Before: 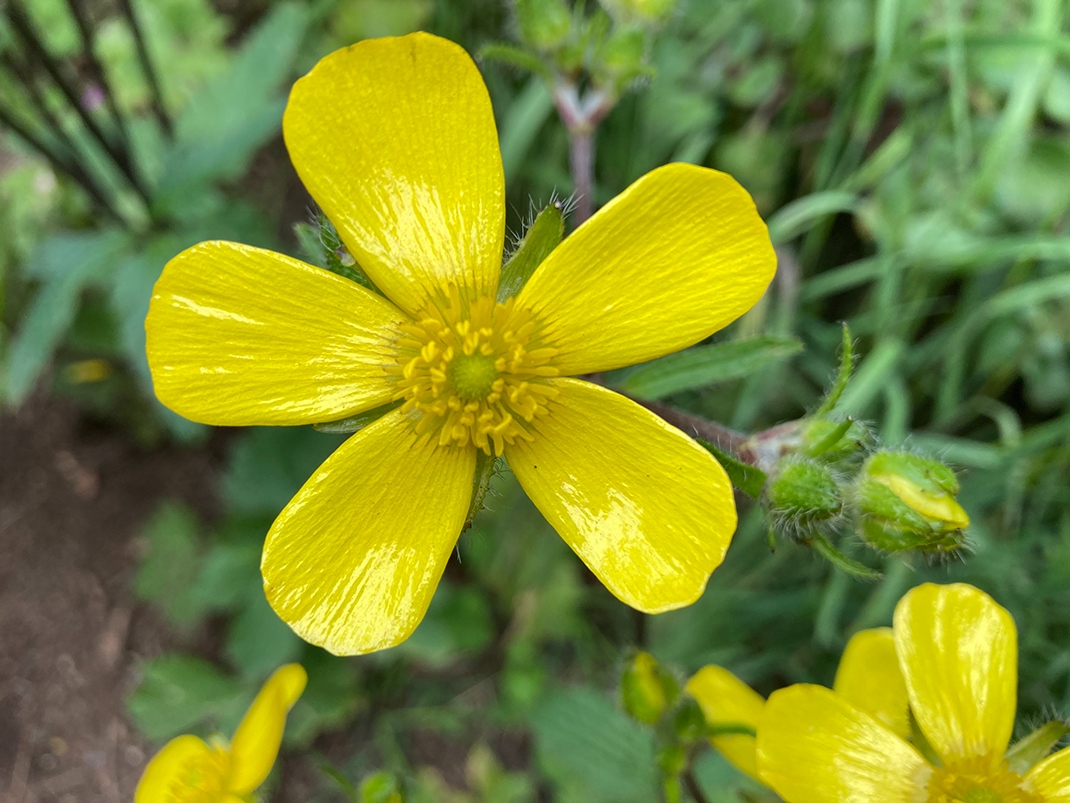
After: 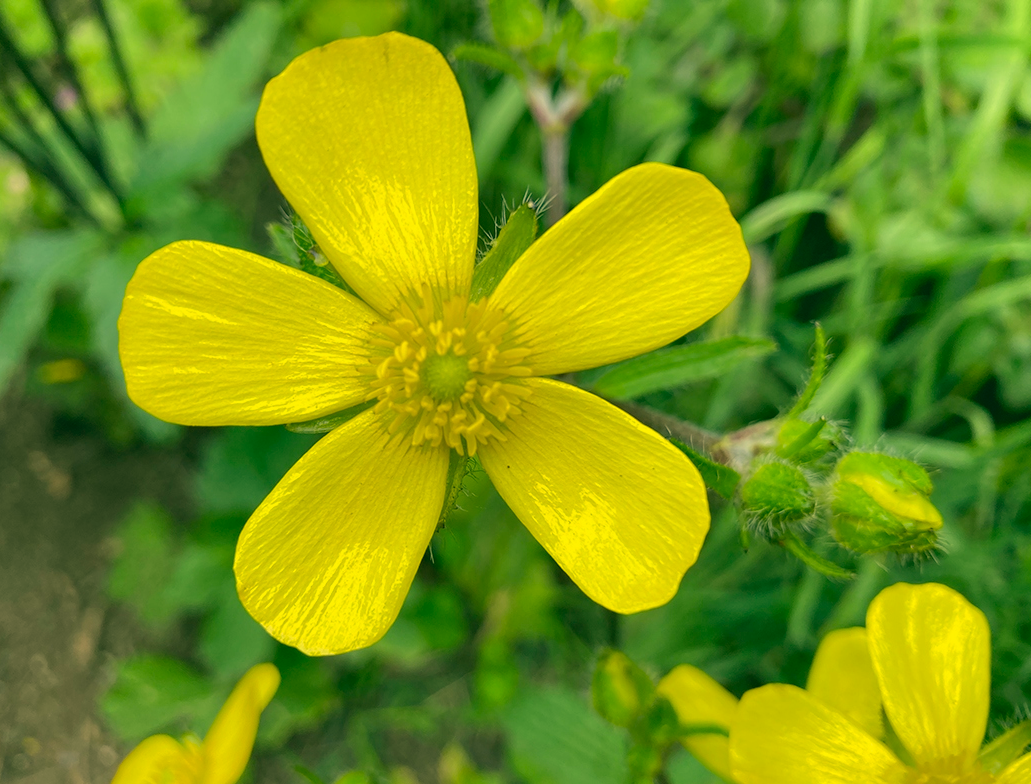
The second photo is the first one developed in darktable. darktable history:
crop and rotate: left 2.536%, right 1.107%, bottom 2.246%
color correction: highlights a* 5.62, highlights b* 33.57, shadows a* -25.86, shadows b* 4.02
contrast brightness saturation: contrast -0.1, brightness 0.05, saturation 0.08
